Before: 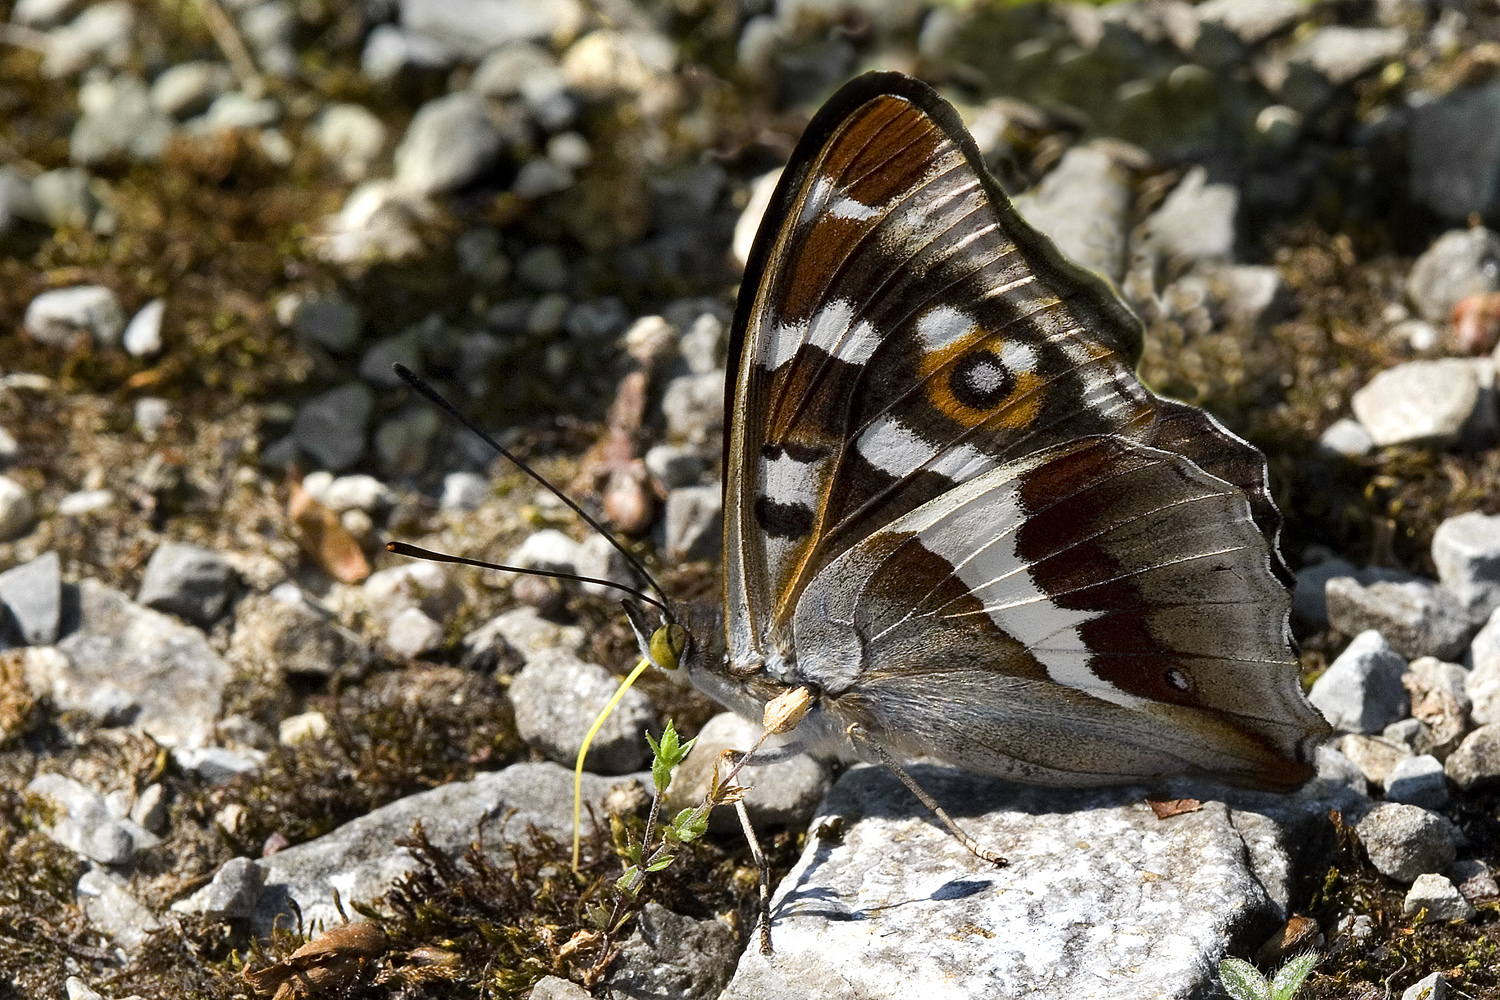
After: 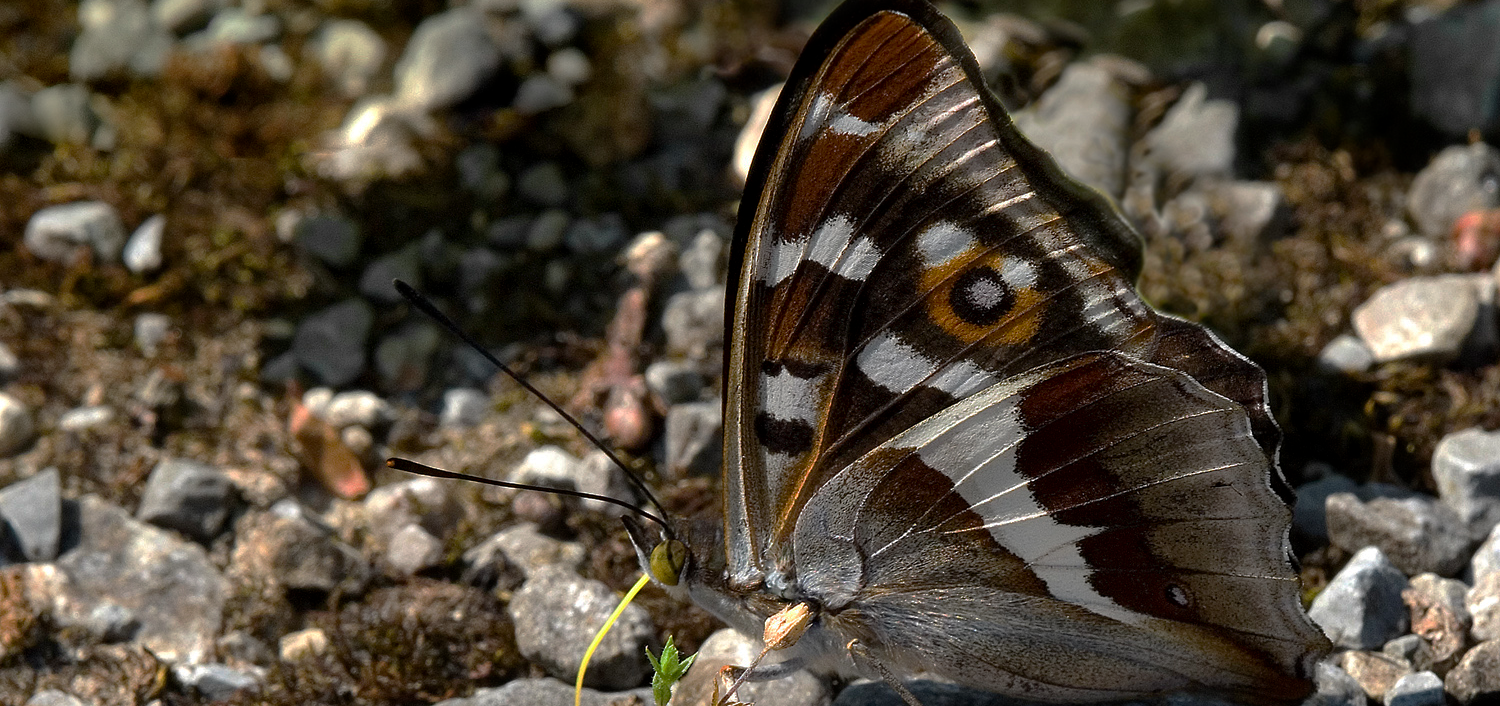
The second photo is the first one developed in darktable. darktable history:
crop and rotate: top 8.414%, bottom 20.962%
base curve: curves: ch0 [(0, 0) (0.841, 0.609) (1, 1)], preserve colors none
